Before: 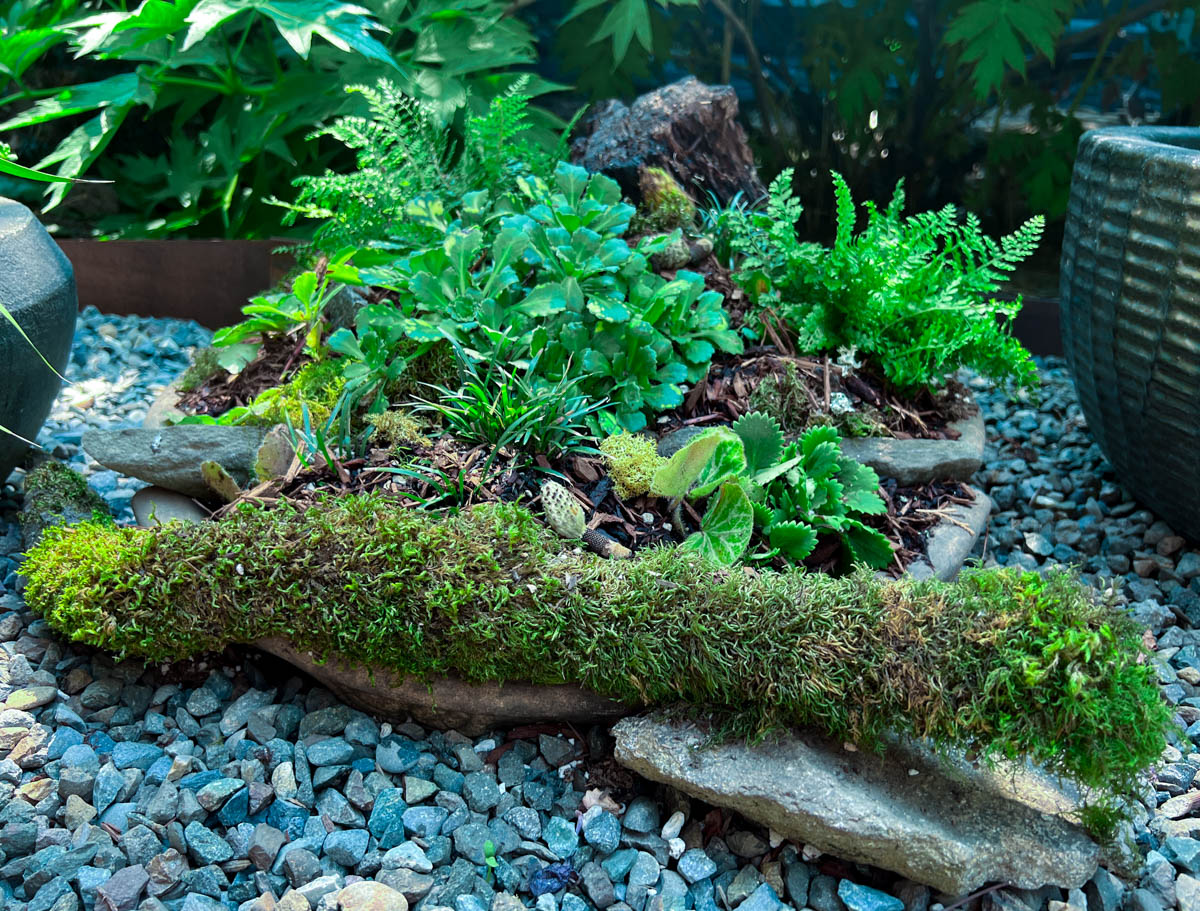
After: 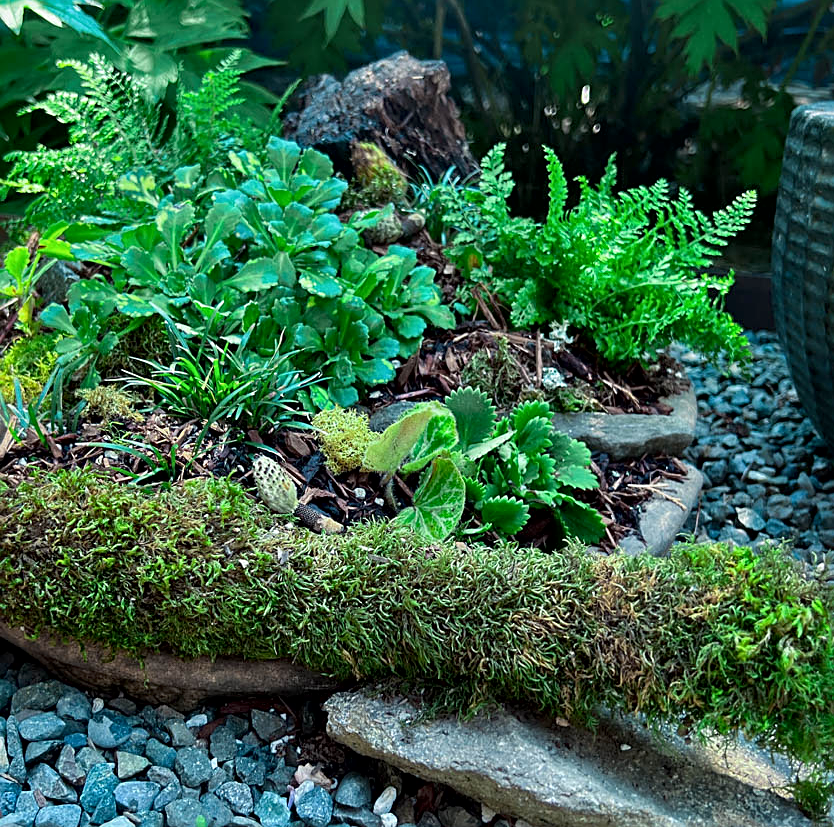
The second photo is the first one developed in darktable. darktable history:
exposure: black level correction 0.002, exposure -0.1 EV, compensate highlight preservation false
crop and rotate: left 24.034%, top 2.838%, right 6.406%, bottom 6.299%
sharpen: on, module defaults
local contrast: mode bilateral grid, contrast 20, coarseness 50, detail 120%, midtone range 0.2
